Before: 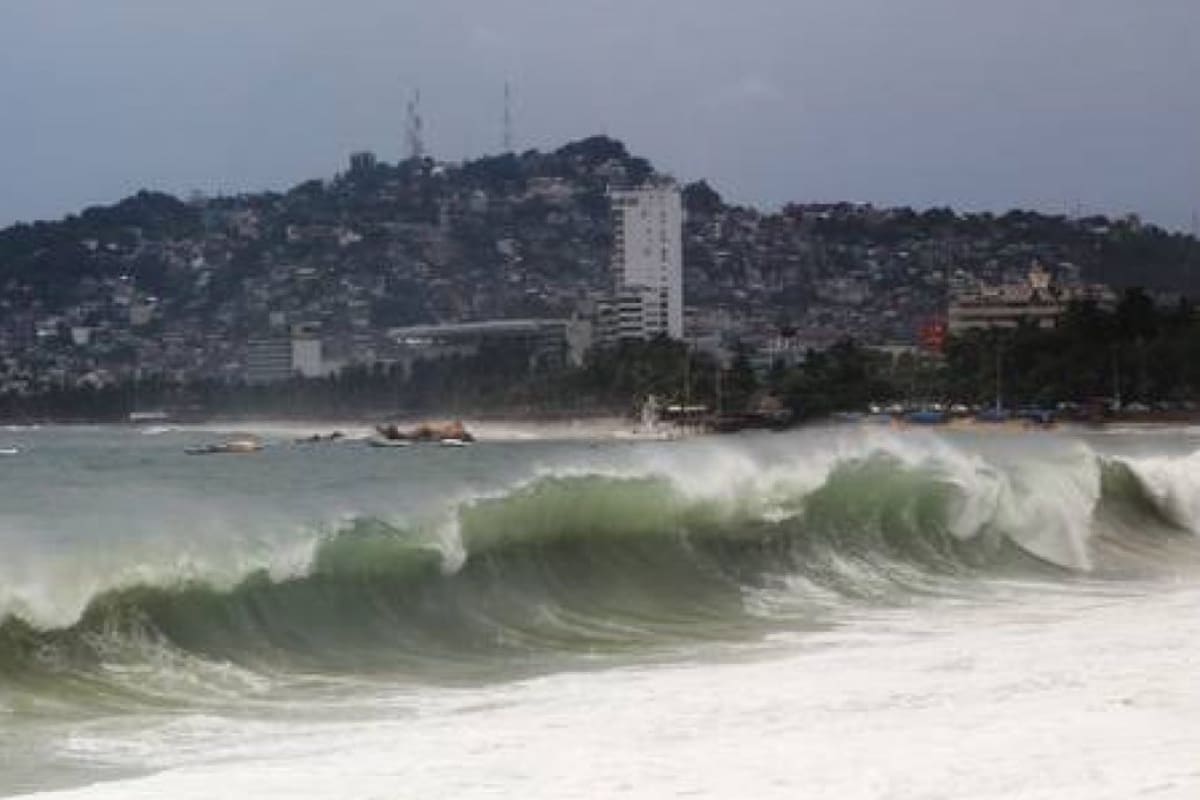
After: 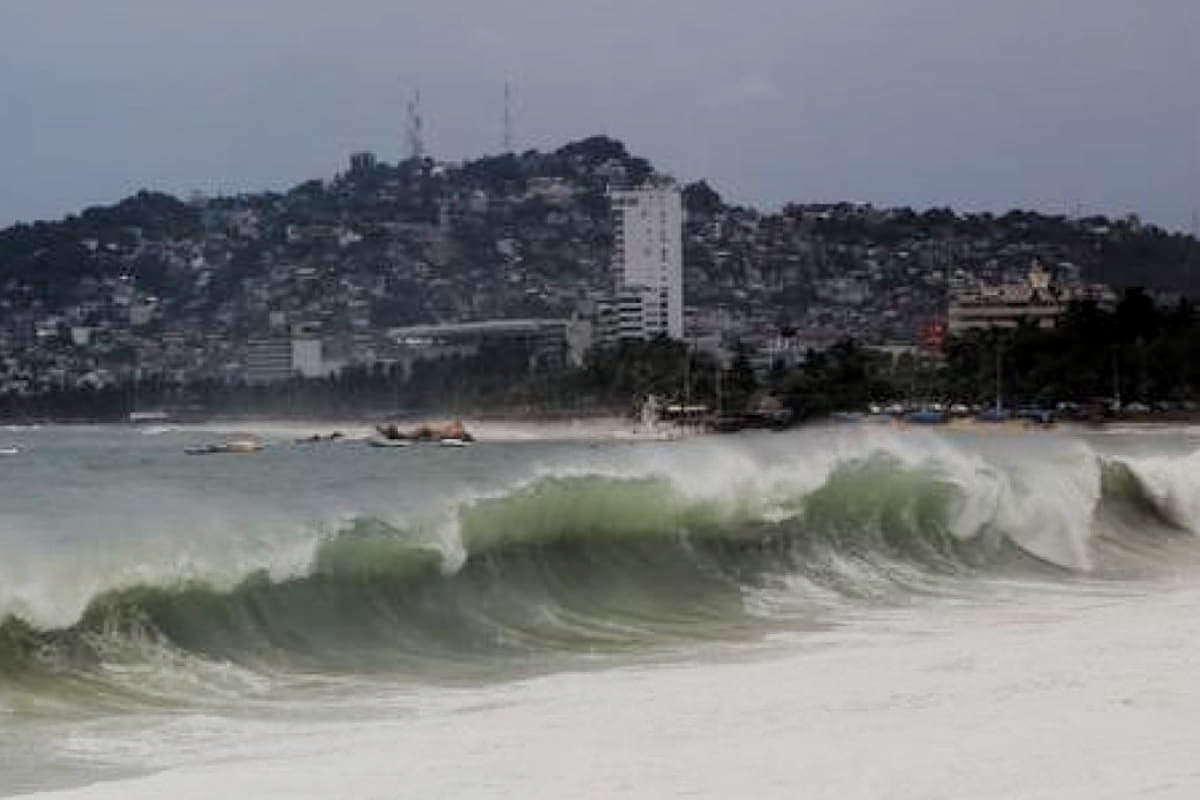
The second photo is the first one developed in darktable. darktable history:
sharpen: amount 0.2
local contrast: highlights 100%, shadows 100%, detail 120%, midtone range 0.2
filmic rgb: black relative exposure -7.65 EV, white relative exposure 4.56 EV, hardness 3.61
